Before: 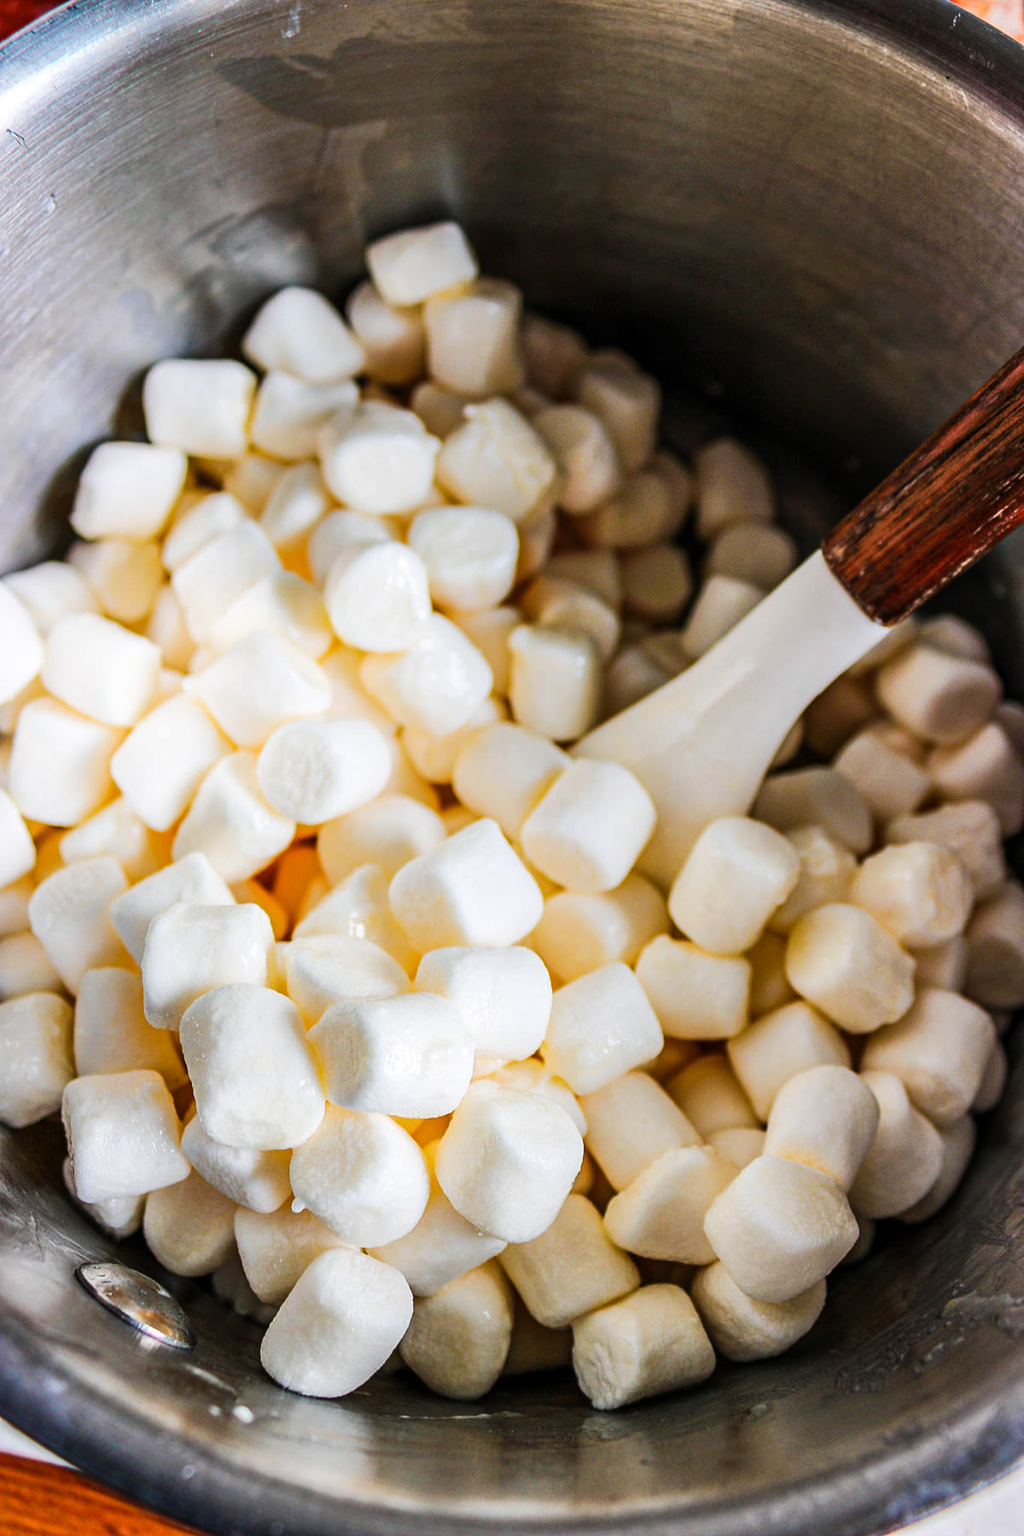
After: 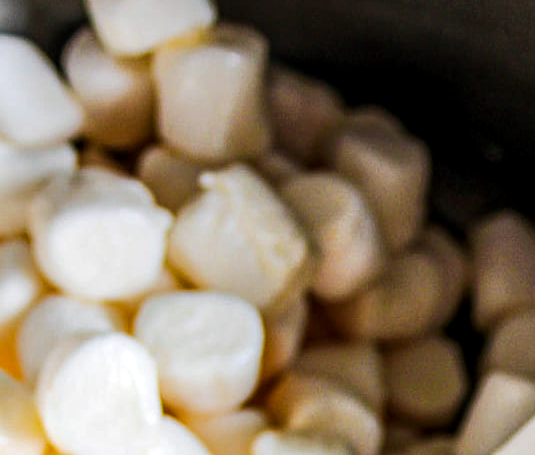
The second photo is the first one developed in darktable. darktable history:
crop: left 28.67%, top 16.801%, right 26.665%, bottom 57.894%
local contrast: on, module defaults
